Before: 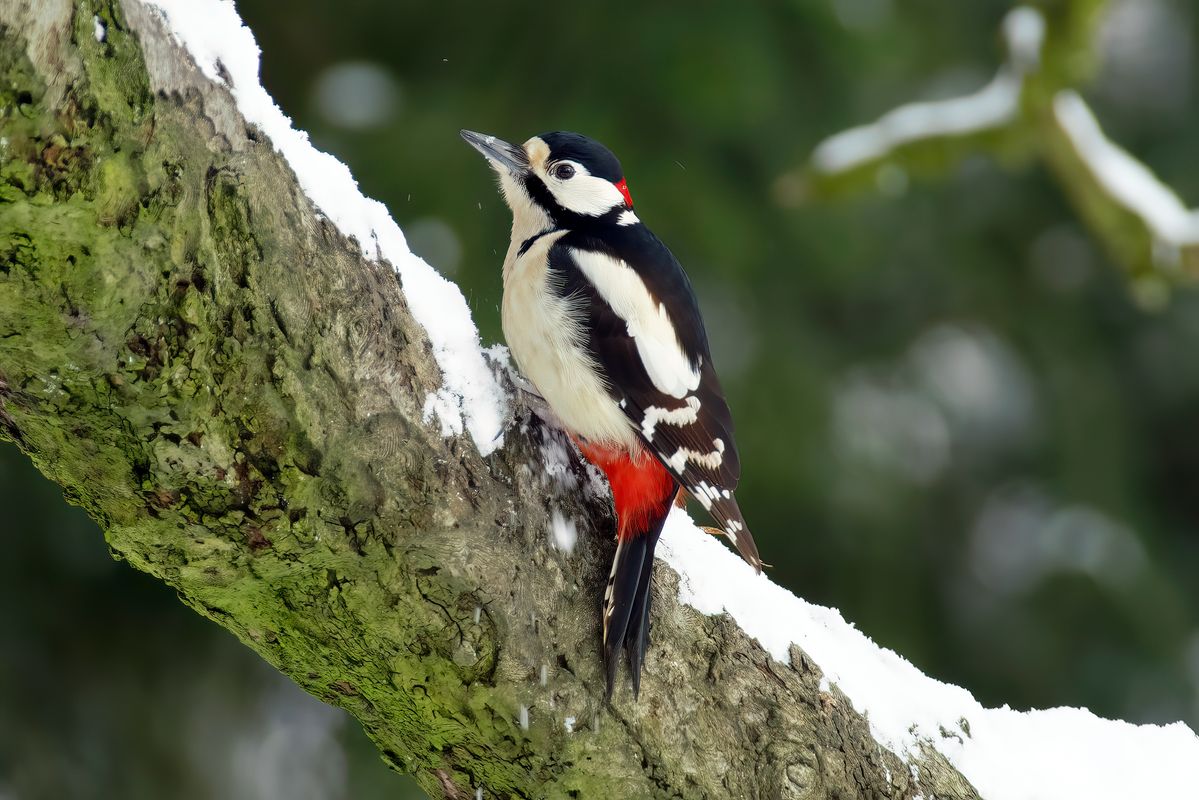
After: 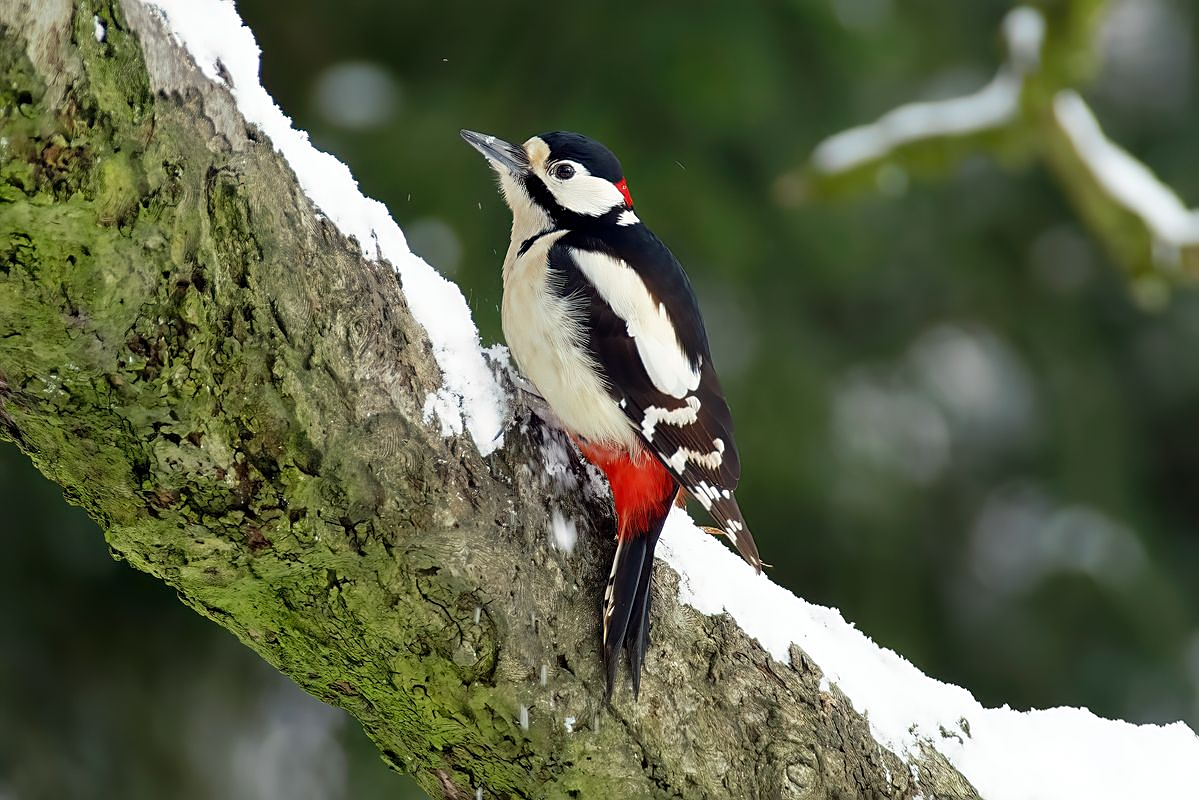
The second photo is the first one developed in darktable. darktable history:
exposure: compensate highlight preservation false
sharpen: amount 0.484
